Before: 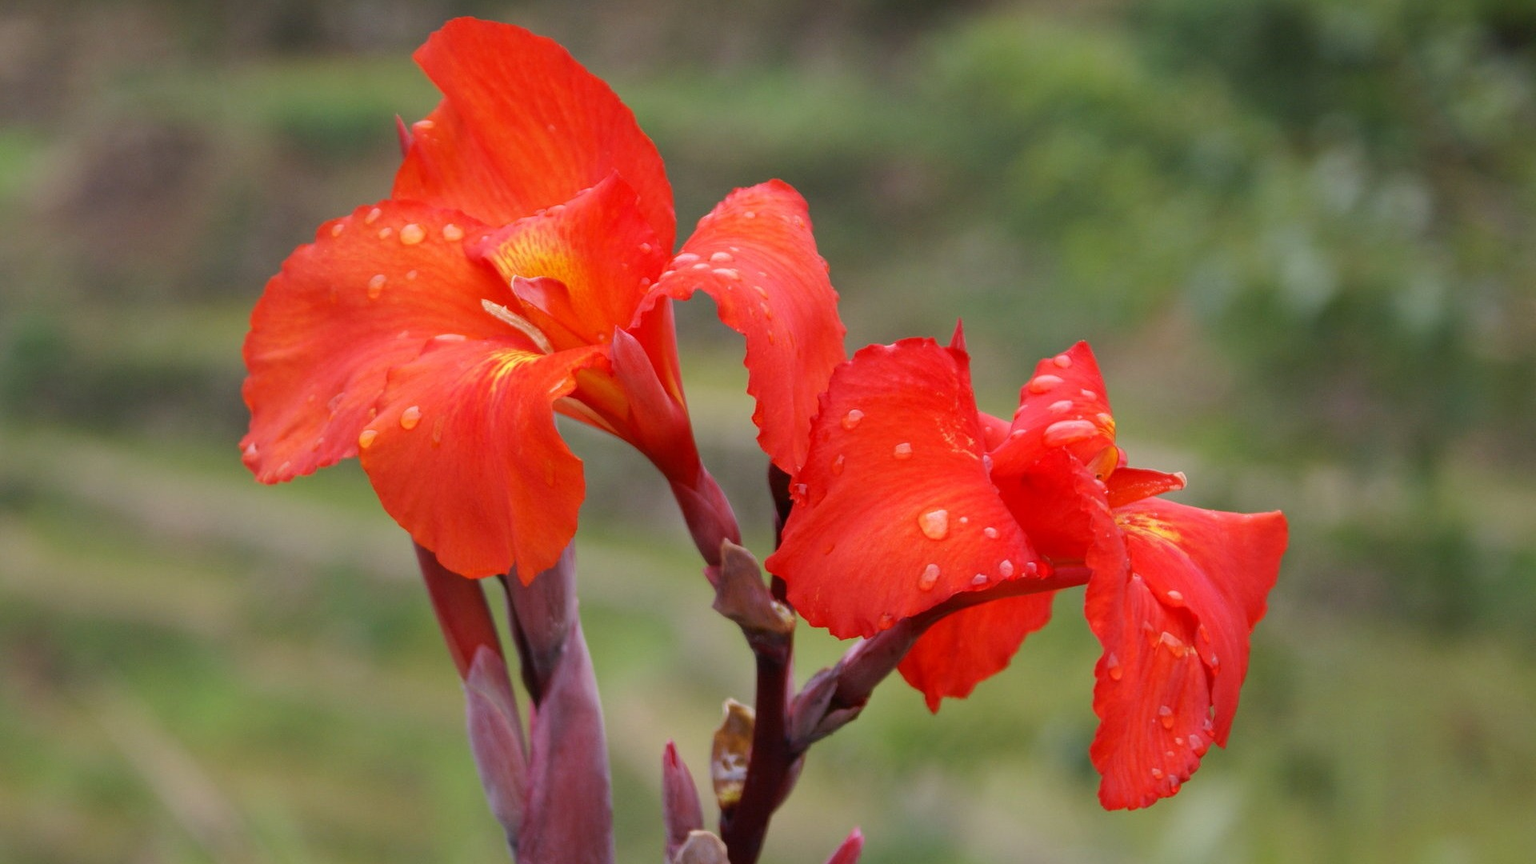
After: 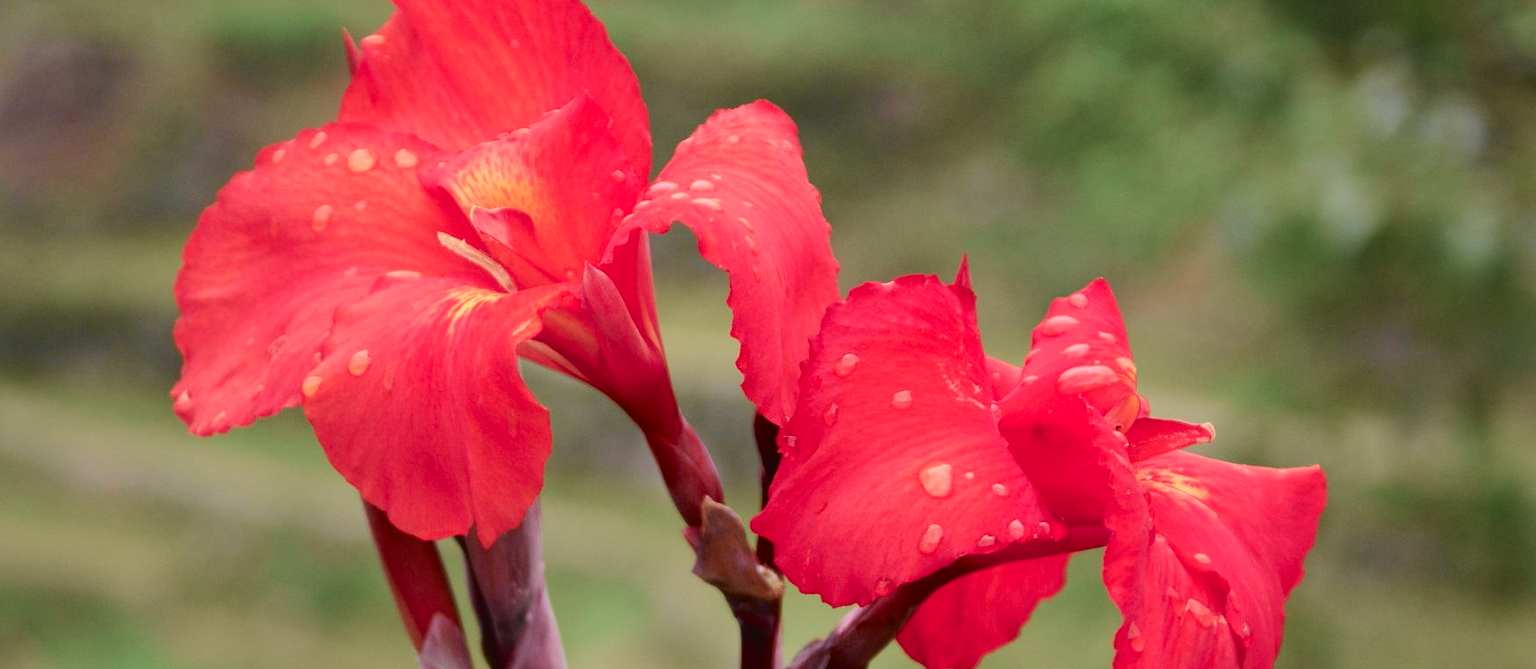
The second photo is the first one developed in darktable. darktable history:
tone curve: curves: ch0 [(0, 0.023) (0.113, 0.081) (0.204, 0.197) (0.498, 0.608) (0.709, 0.819) (0.984, 0.961)]; ch1 [(0, 0) (0.172, 0.123) (0.317, 0.272) (0.414, 0.382) (0.476, 0.479) (0.505, 0.501) (0.528, 0.54) (0.618, 0.647) (0.709, 0.764) (1, 1)]; ch2 [(0, 0) (0.411, 0.424) (0.492, 0.502) (0.521, 0.521) (0.55, 0.576) (0.686, 0.638) (1, 1)], color space Lab, independent channels, preserve colors none
exposure: exposure -0.419 EV, compensate exposure bias true, compensate highlight preservation false
crop: left 5.529%, top 10.282%, right 3.784%, bottom 19.351%
